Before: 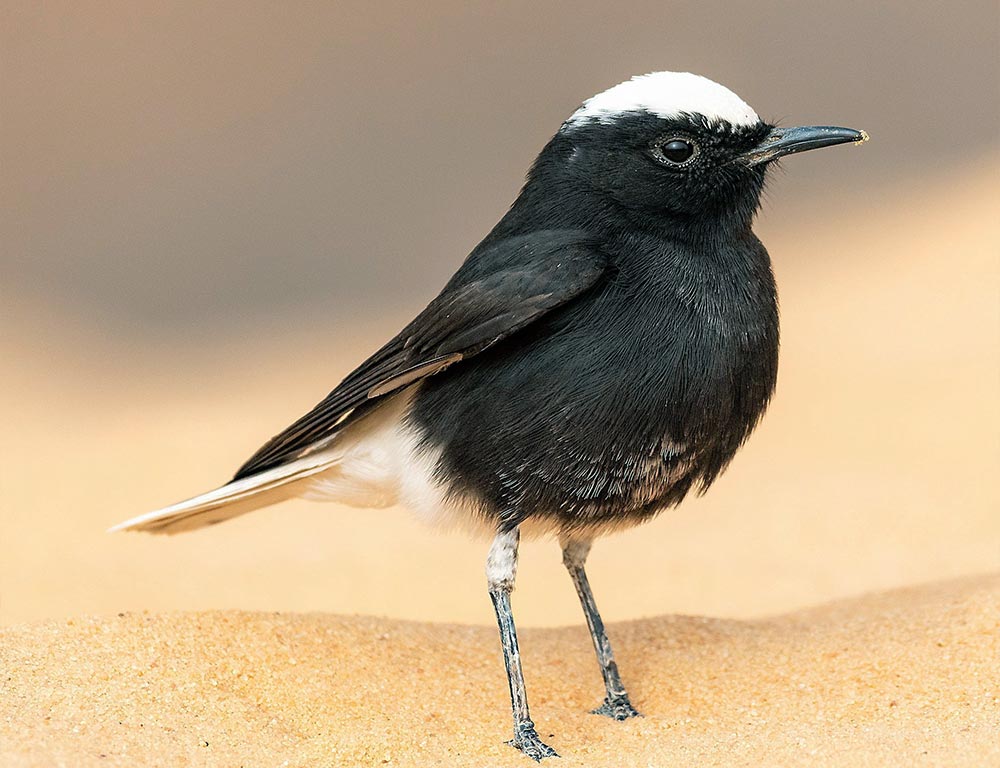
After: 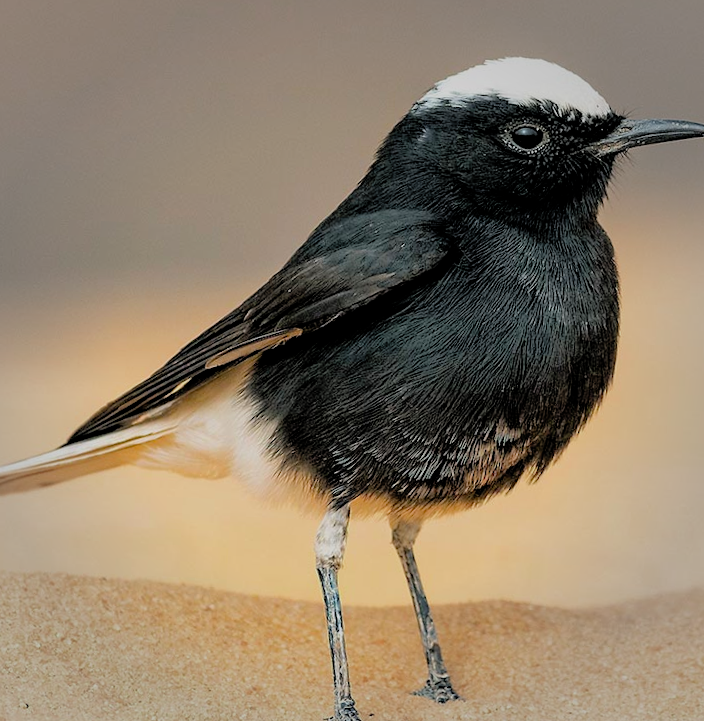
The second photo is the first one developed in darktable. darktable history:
shadows and highlights: on, module defaults
crop and rotate: angle -2.89°, left 14.033%, top 0.026%, right 10.985%, bottom 0.015%
filmic rgb: black relative exposure -7.75 EV, white relative exposure 4.46 EV, threshold 3.03 EV, target black luminance 0%, hardness 3.75, latitude 50.78%, contrast 1.079, highlights saturation mix 9.32%, shadows ↔ highlights balance -0.209%, color science v4 (2020), contrast in shadows soft, contrast in highlights soft, enable highlight reconstruction true
vignetting: fall-off start 66.27%, fall-off radius 39.66%, brightness -0.198, automatic ratio true, width/height ratio 0.667, unbound false
